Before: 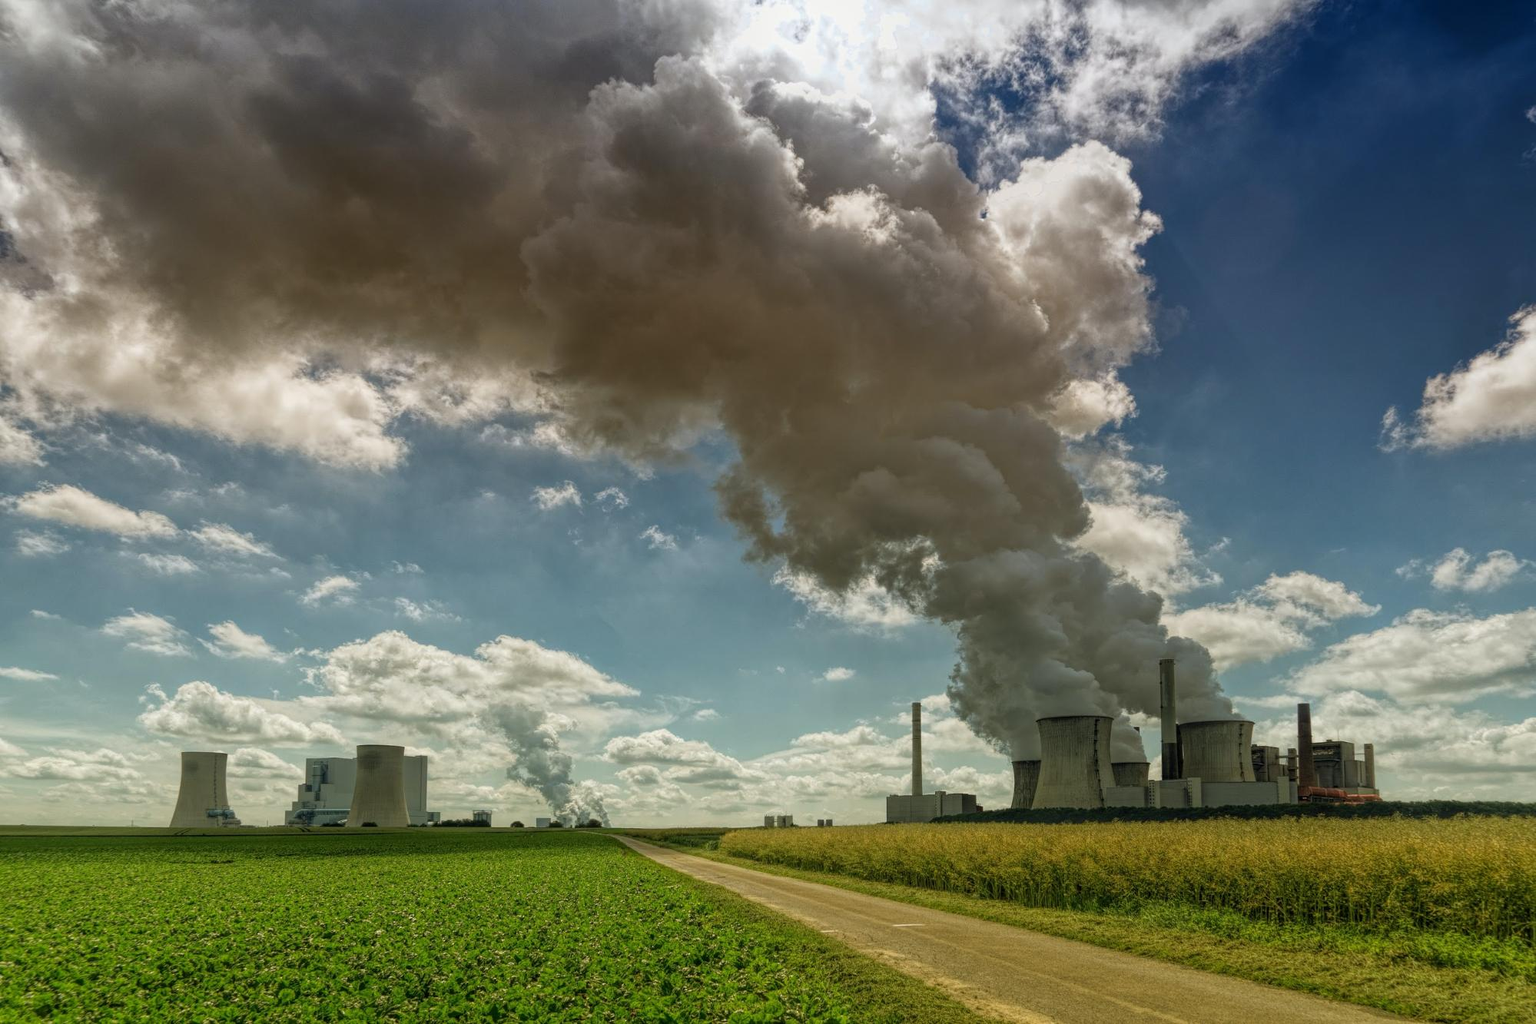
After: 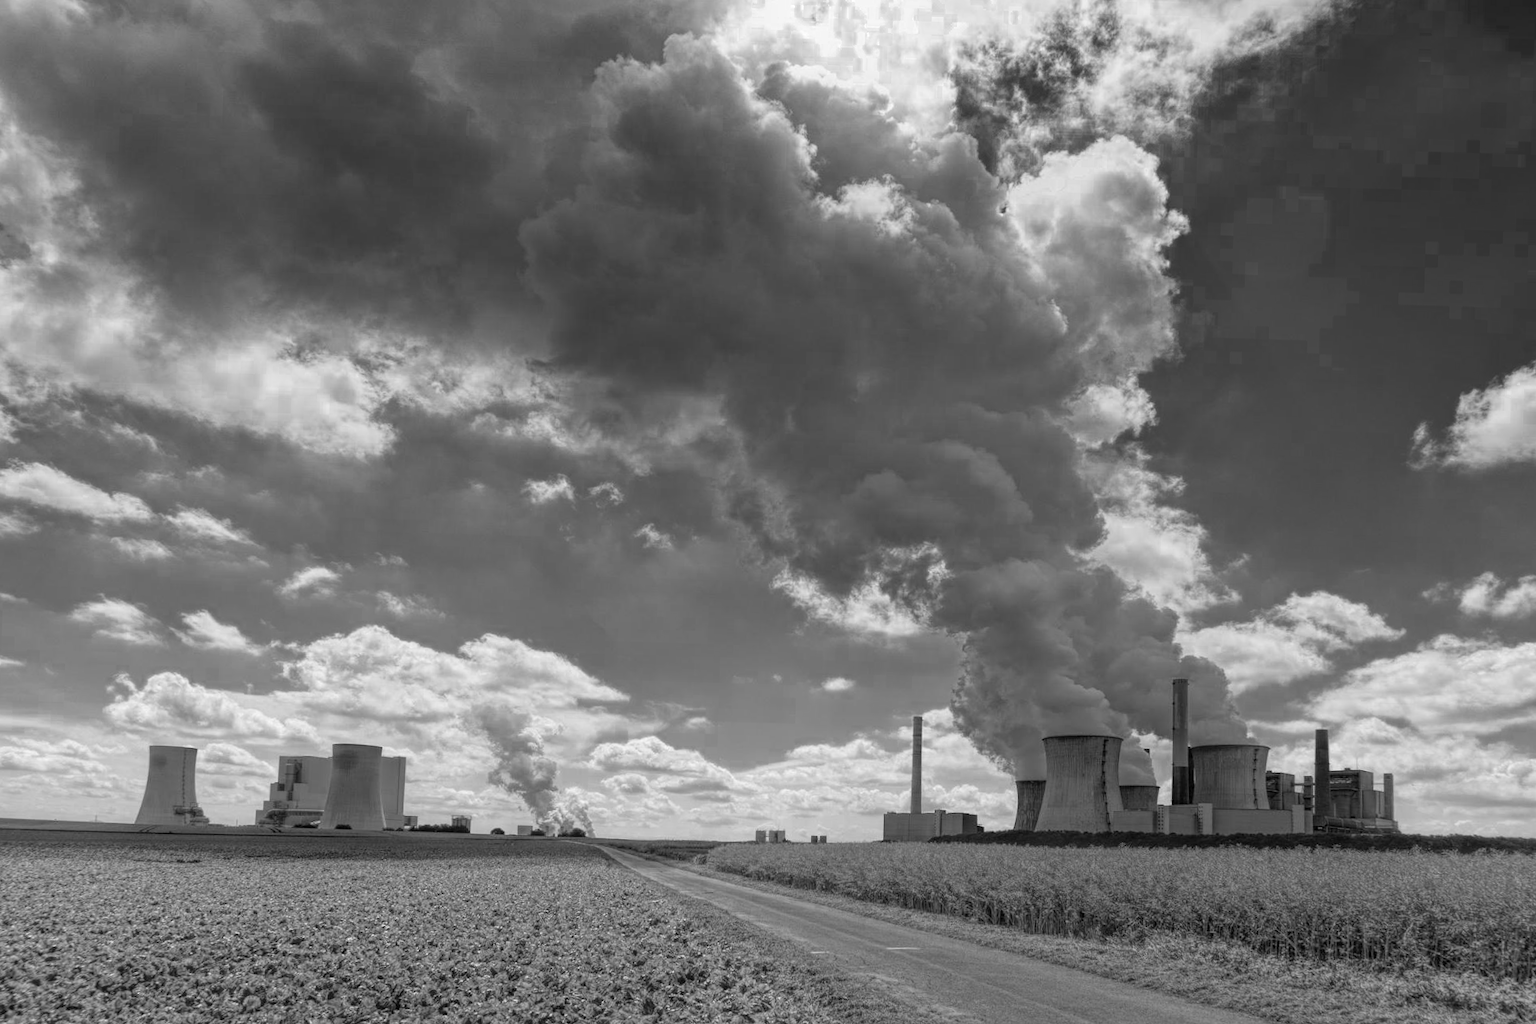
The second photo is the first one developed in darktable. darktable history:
contrast brightness saturation: contrast 0.07, brightness 0.08, saturation 0.18
color zones: curves: ch0 [(0.002, 0.589) (0.107, 0.484) (0.146, 0.249) (0.217, 0.352) (0.309, 0.525) (0.39, 0.404) (0.455, 0.169) (0.597, 0.055) (0.724, 0.212) (0.775, 0.691) (0.869, 0.571) (1, 0.587)]; ch1 [(0, 0) (0.143, 0) (0.286, 0) (0.429, 0) (0.571, 0) (0.714, 0) (0.857, 0)]
crop and rotate: angle -1.69°
